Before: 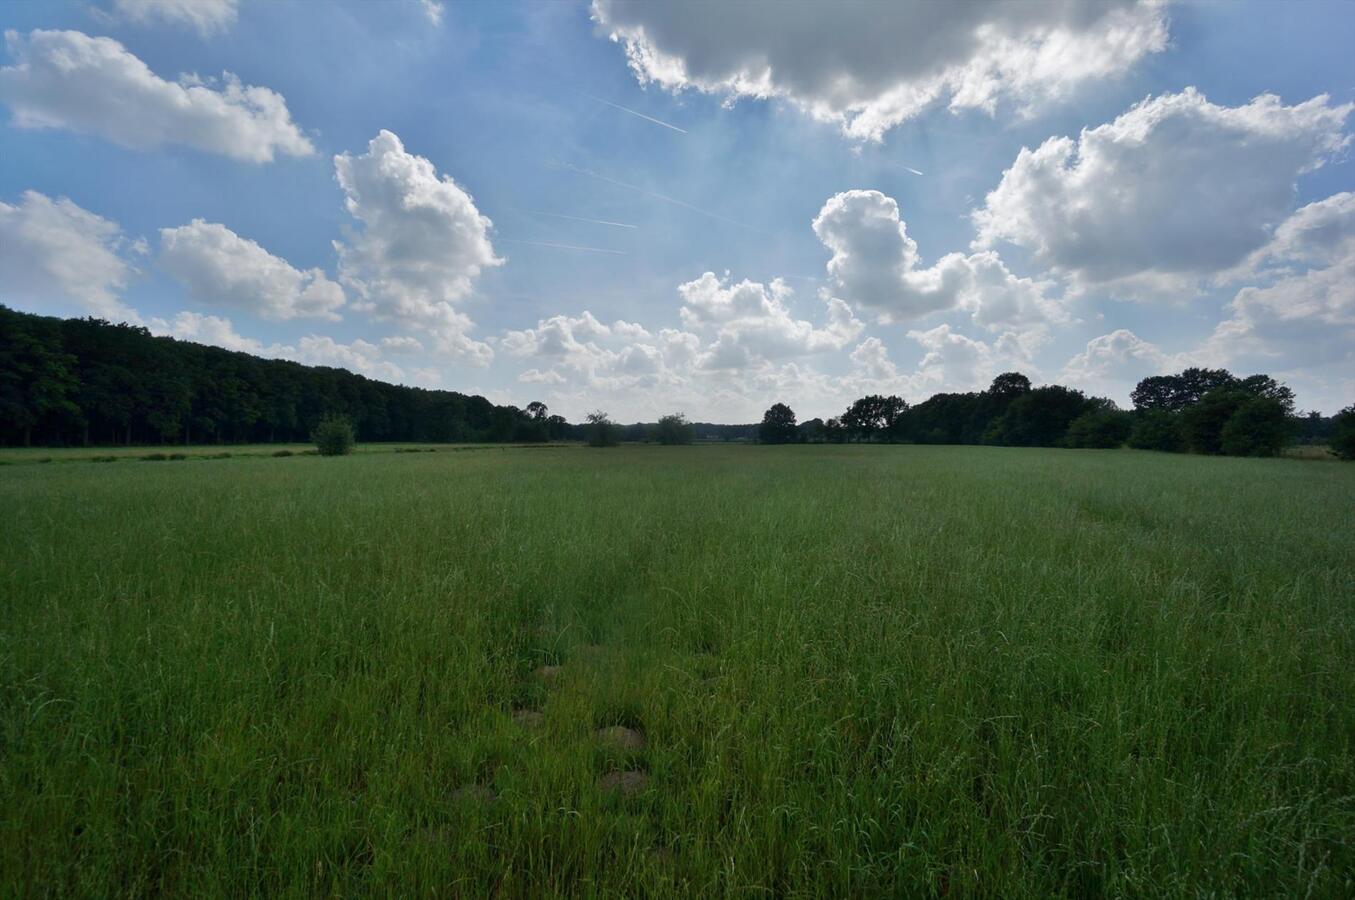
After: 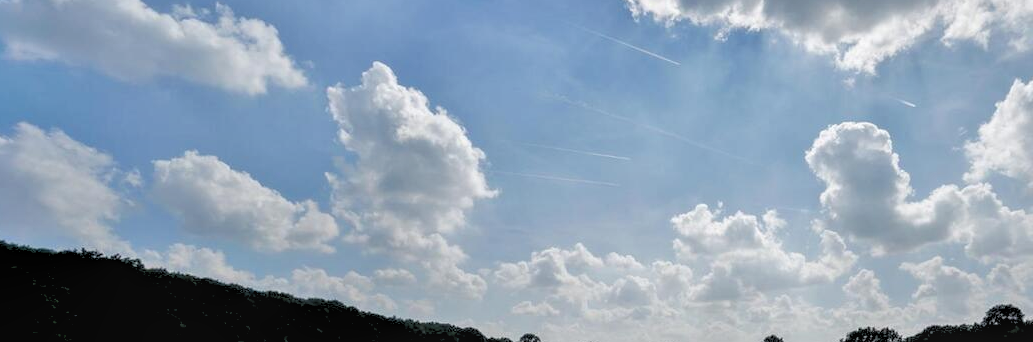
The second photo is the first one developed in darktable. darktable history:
rgb levels: preserve colors sum RGB, levels [[0.038, 0.433, 0.934], [0, 0.5, 1], [0, 0.5, 1]]
local contrast: highlights 61%, detail 143%, midtone range 0.428
crop: left 0.579%, top 7.627%, right 23.167%, bottom 54.275%
